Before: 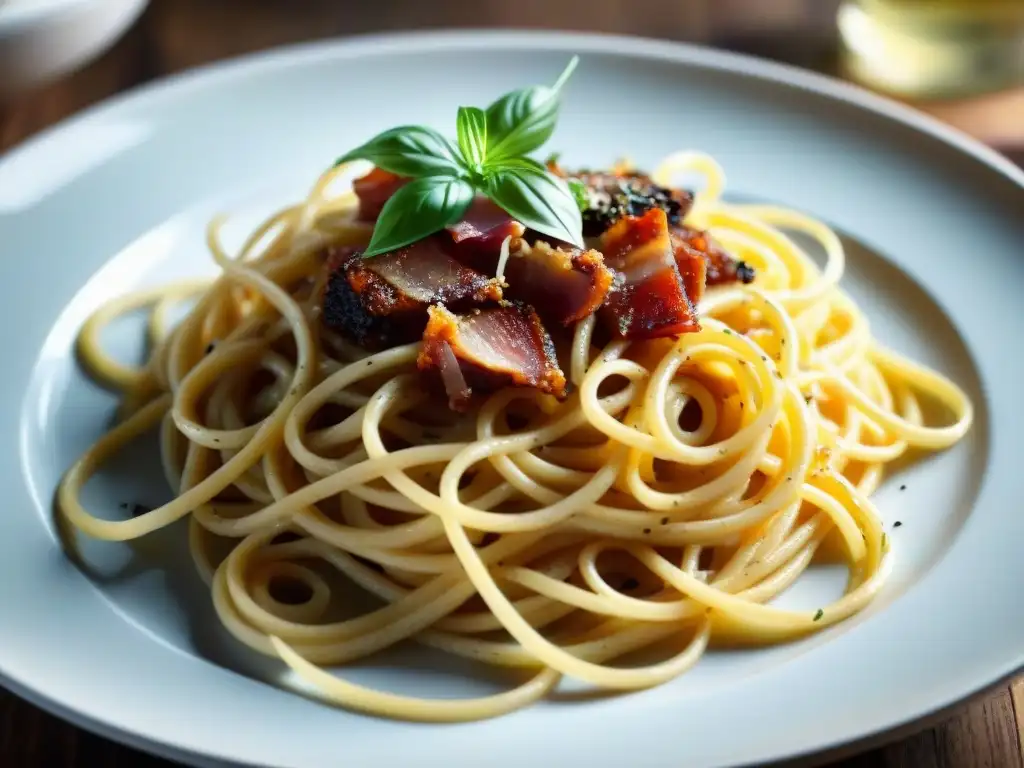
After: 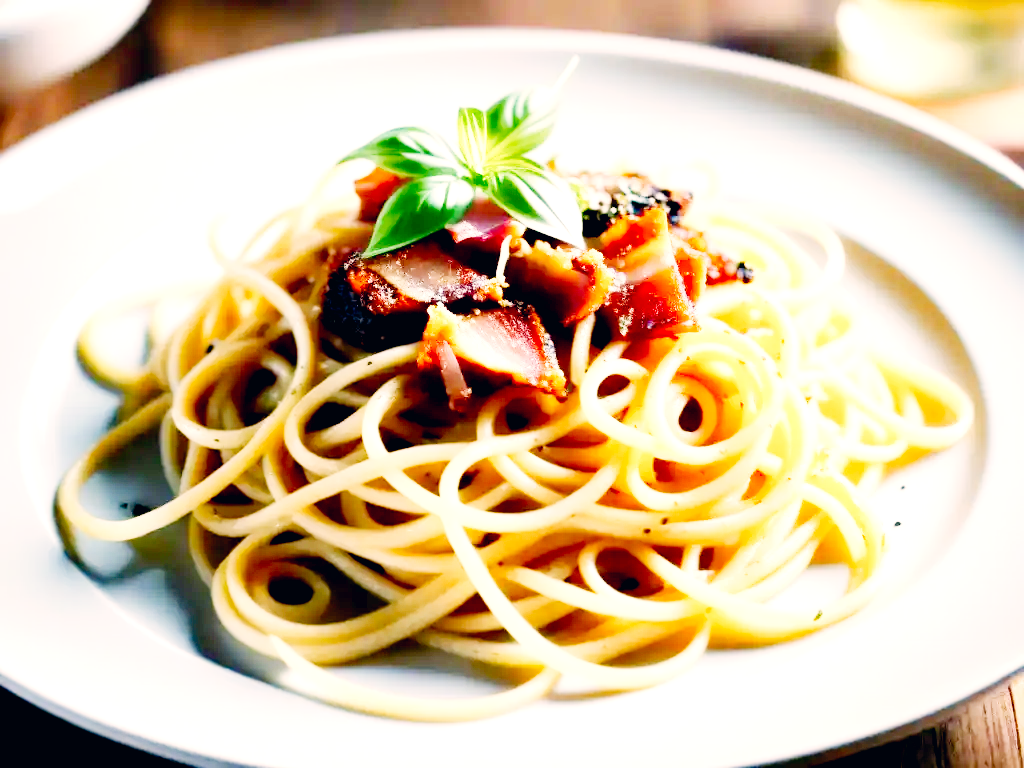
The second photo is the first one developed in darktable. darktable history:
tone curve: curves: ch0 [(0, 0) (0.084, 0.074) (0.2, 0.297) (0.363, 0.591) (0.495, 0.765) (0.68, 0.901) (0.851, 0.967) (1, 1)], preserve colors none
color correction: highlights a* 5.47, highlights b* 5.31, shadows a* -3.95, shadows b* -5.12
exposure: black level correction 0.008, exposure 0.97 EV, compensate exposure bias true, compensate highlight preservation false
